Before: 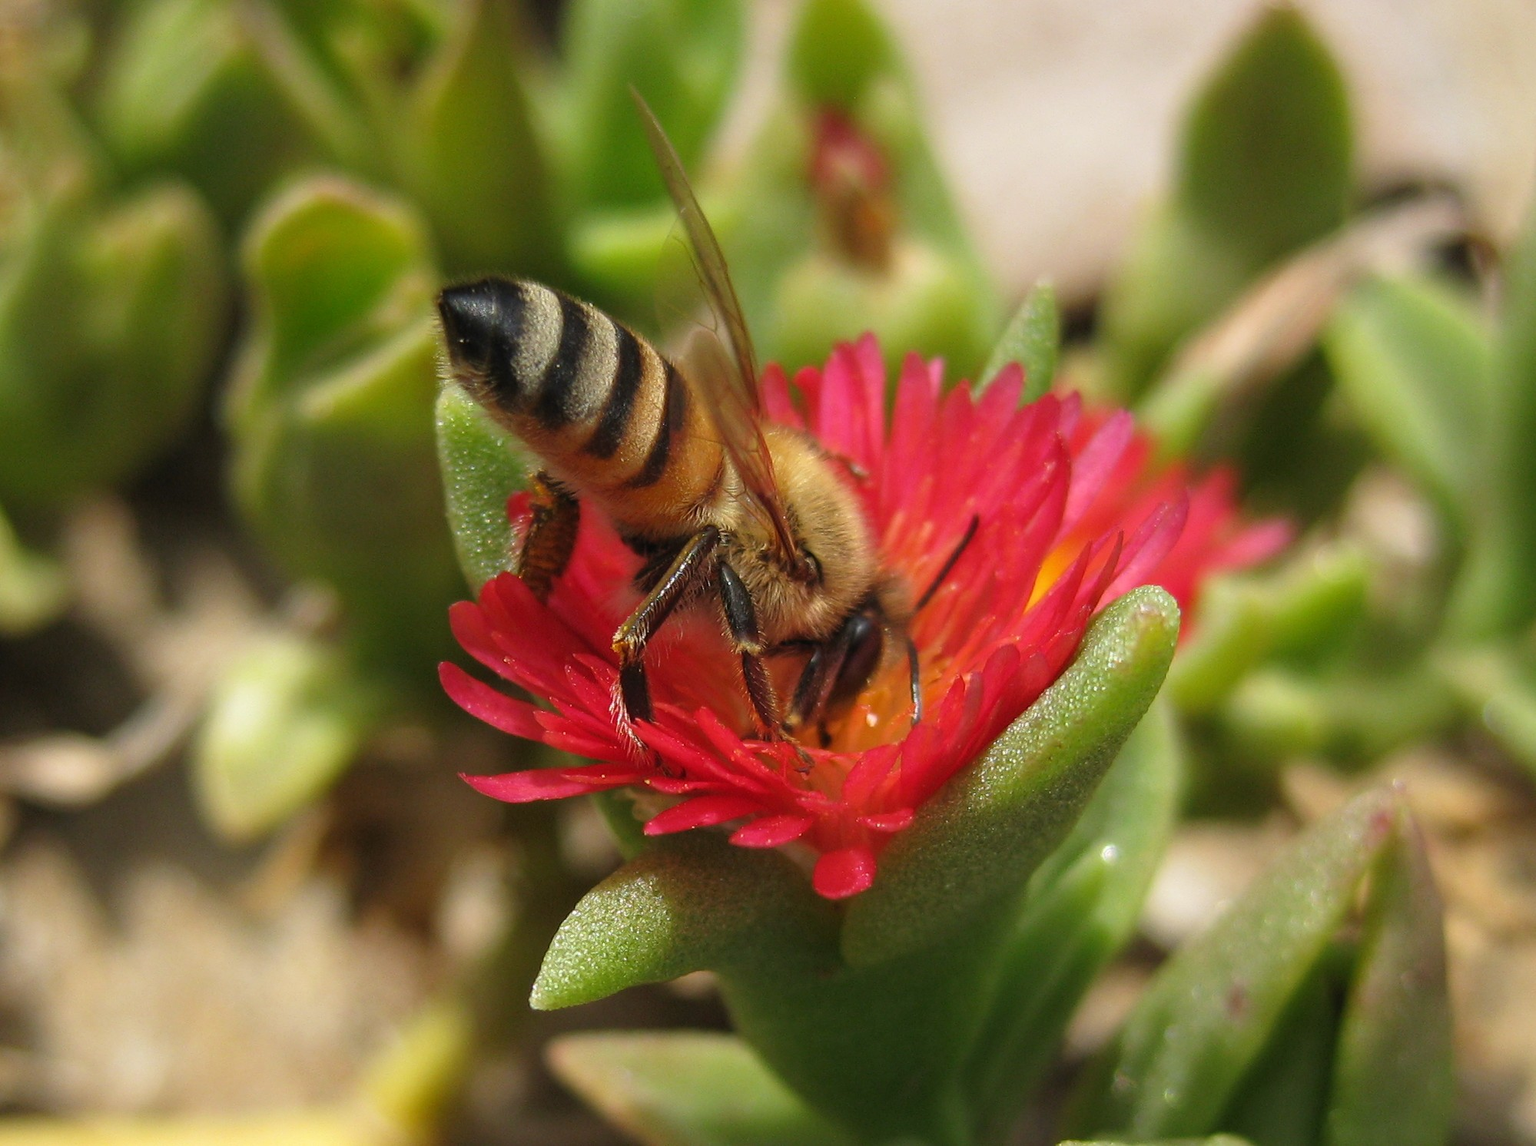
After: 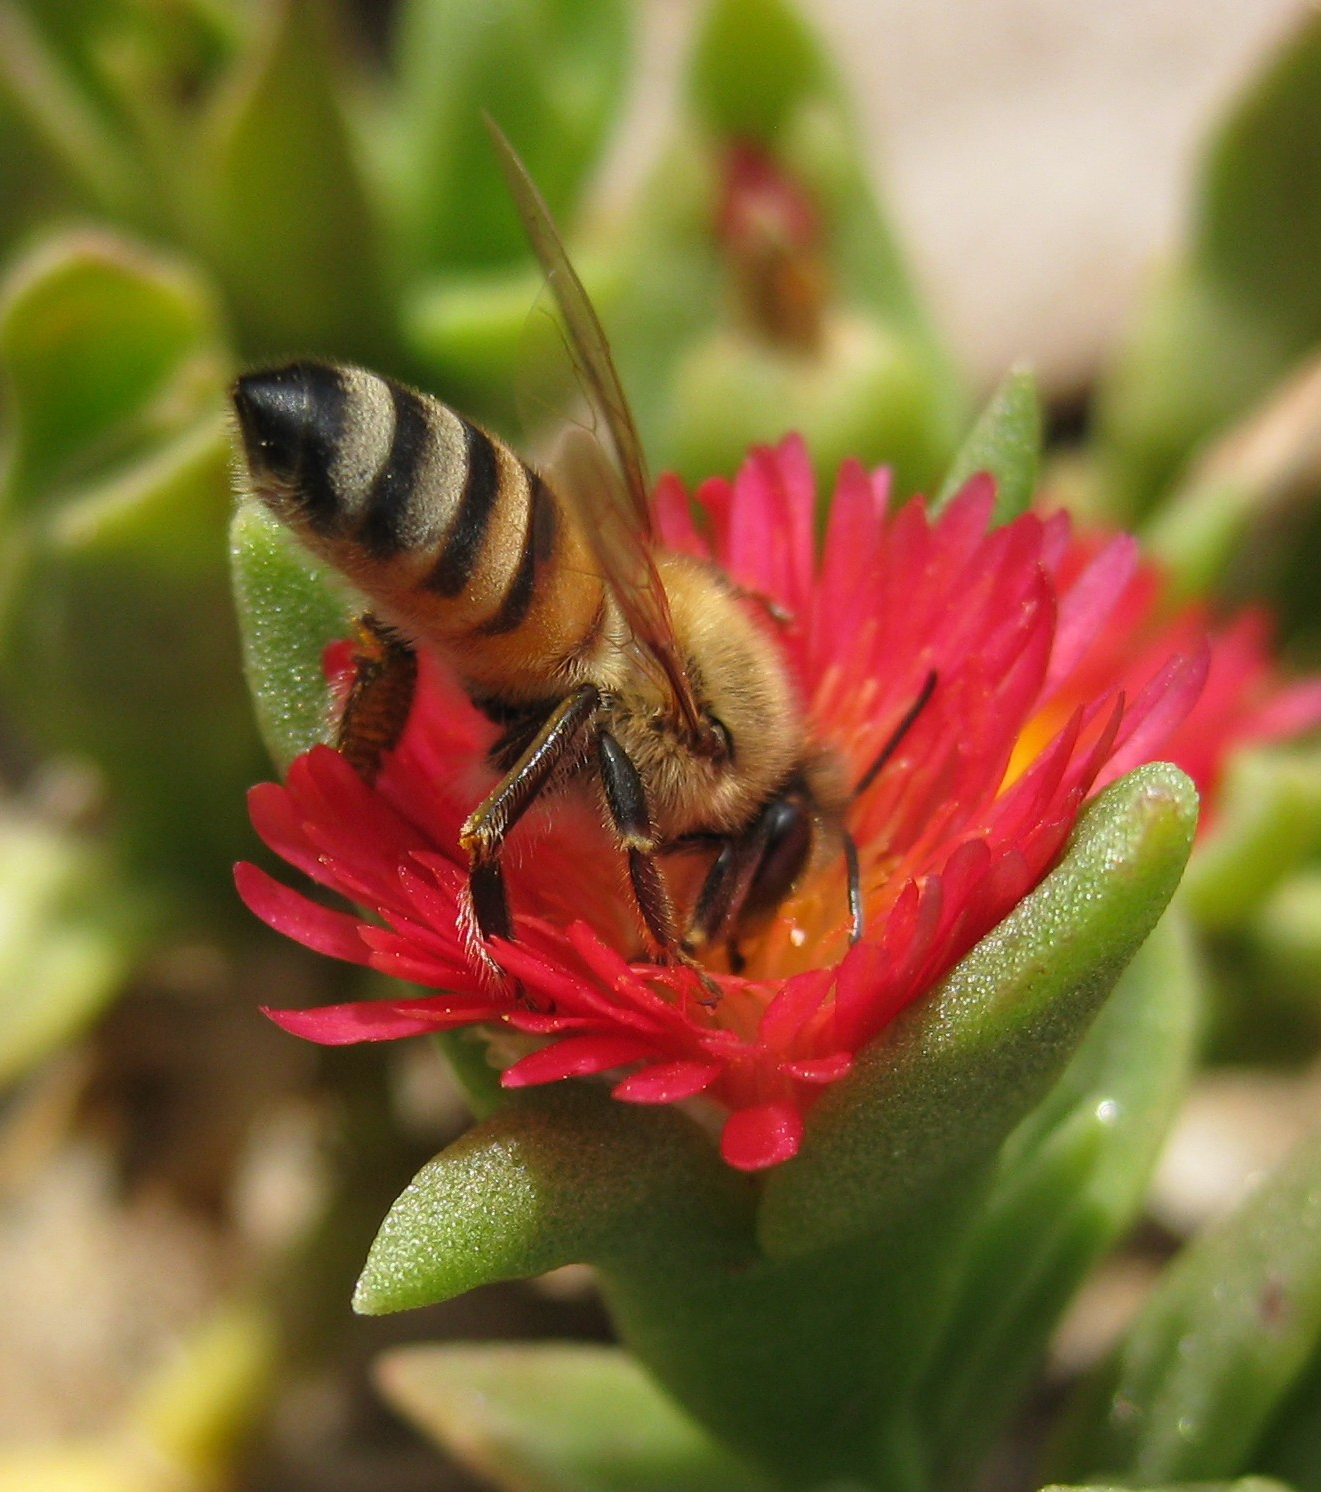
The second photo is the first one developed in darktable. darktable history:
crop: left 16.9%, right 16.985%
